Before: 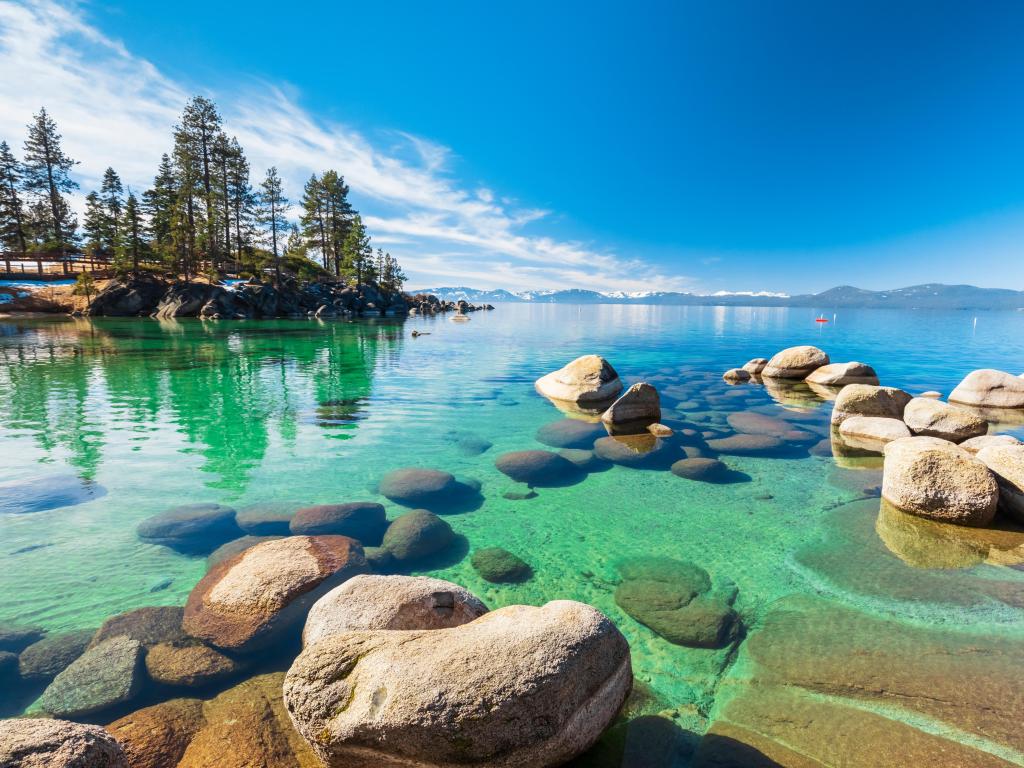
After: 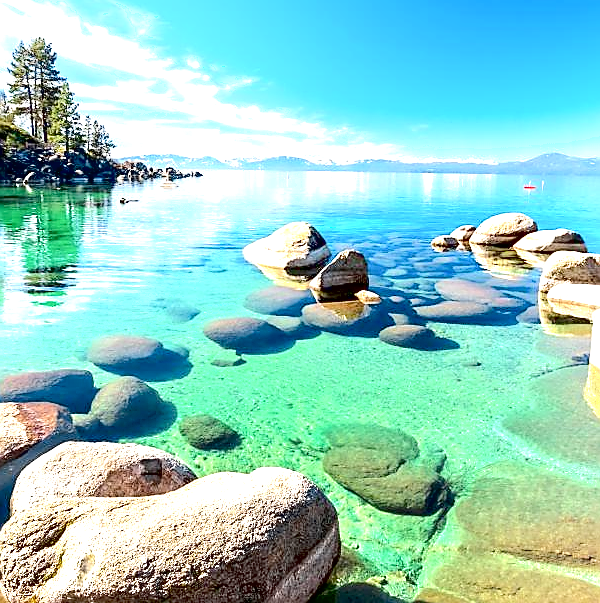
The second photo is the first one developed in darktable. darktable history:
contrast equalizer: octaves 7, y [[0.536, 0.565, 0.581, 0.516, 0.52, 0.491], [0.5 ×6], [0.5 ×6], [0 ×6], [0 ×6]]
sharpen: radius 1.35, amount 1.244, threshold 0.748
exposure: black level correction 0.01, exposure 1 EV, compensate highlight preservation false
shadows and highlights: shadows -23.51, highlights 46.41, soften with gaussian
crop and rotate: left 28.586%, top 17.38%, right 12.769%, bottom 4.028%
local contrast: mode bilateral grid, contrast 100, coarseness 99, detail 90%, midtone range 0.2
